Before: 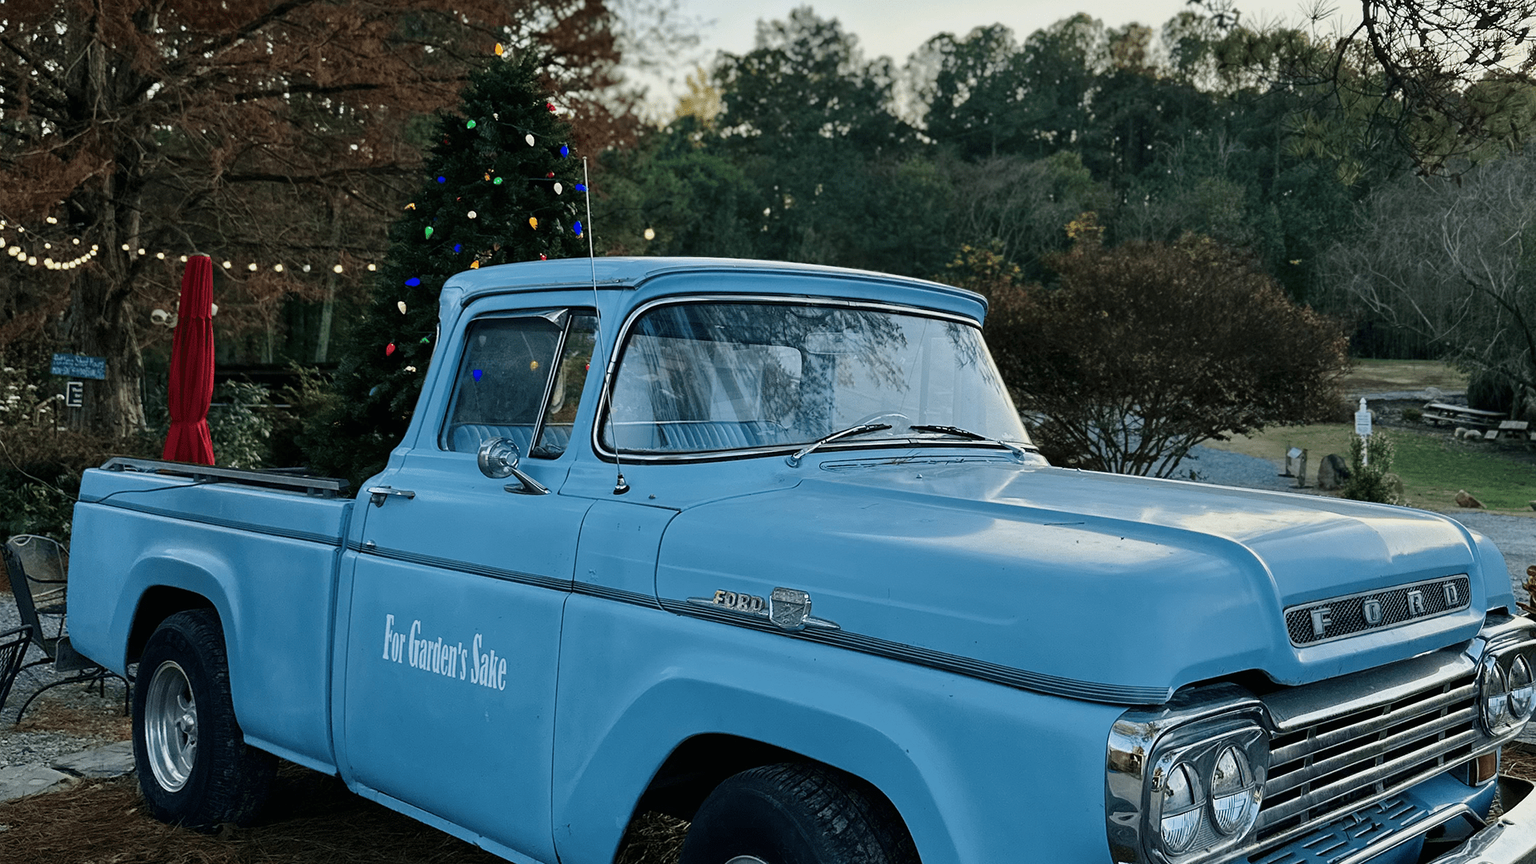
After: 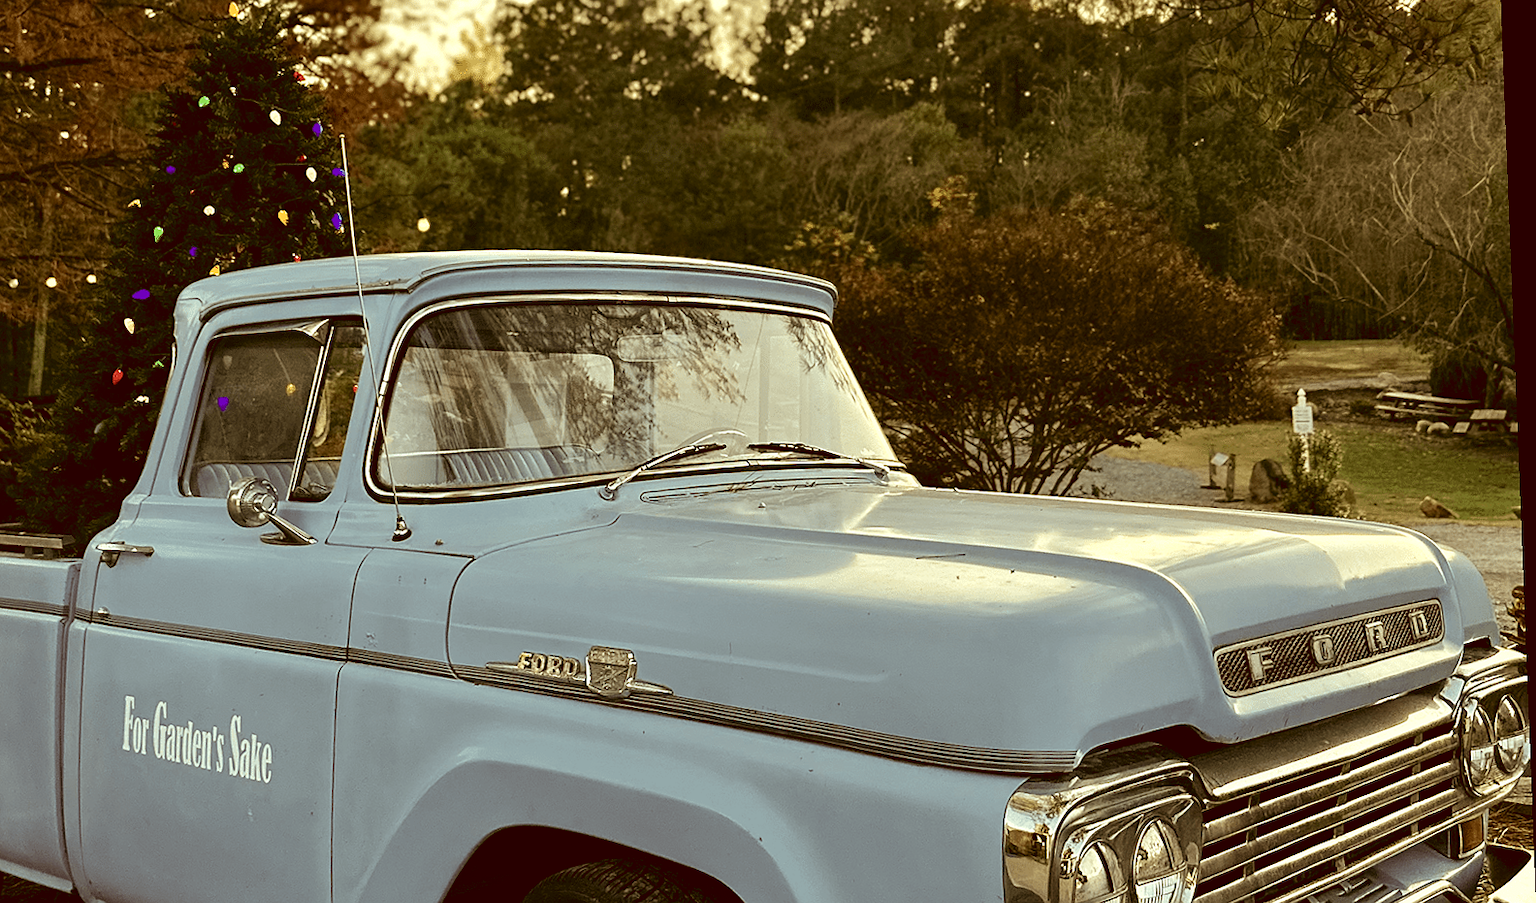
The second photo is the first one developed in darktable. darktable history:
crop: left 19.159%, top 9.58%, bottom 9.58%
color correction: highlights a* 1.12, highlights b* 24.26, shadows a* 15.58, shadows b* 24.26
rotate and perspective: rotation -2.22°, lens shift (horizontal) -0.022, automatic cropping off
sharpen: radius 1, threshold 1
exposure: exposure 0.64 EV, compensate highlight preservation false
color balance: lift [1, 0.994, 1.002, 1.006], gamma [0.957, 1.081, 1.016, 0.919], gain [0.97, 0.972, 1.01, 1.028], input saturation 91.06%, output saturation 79.8%
velvia: on, module defaults
tone equalizer: on, module defaults
